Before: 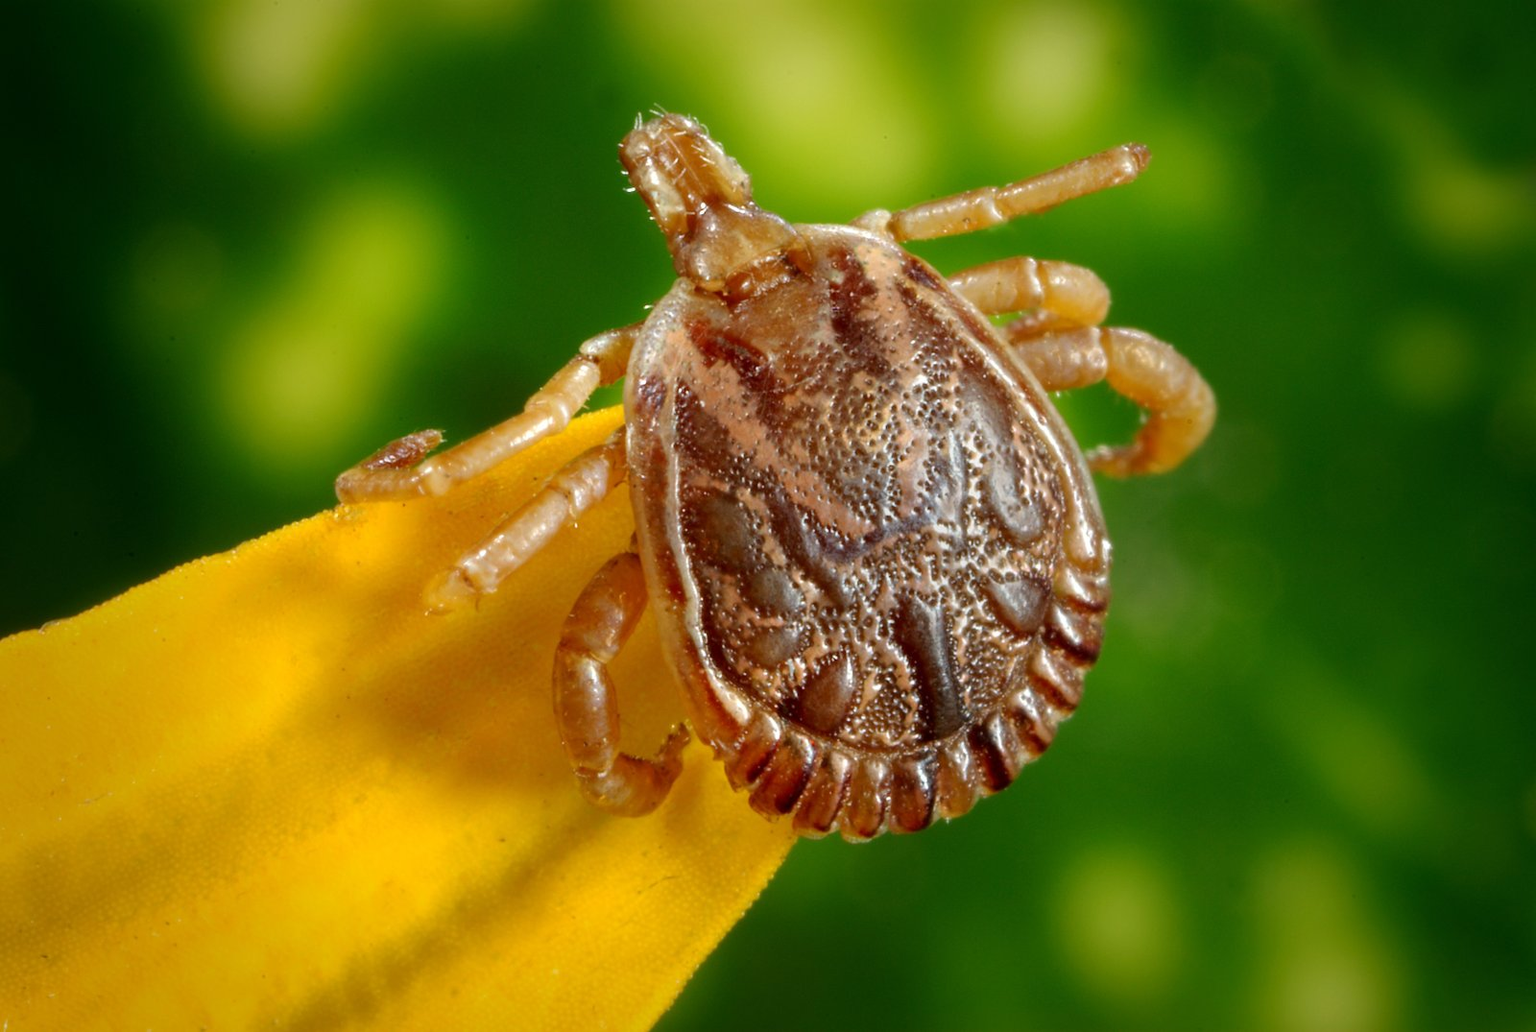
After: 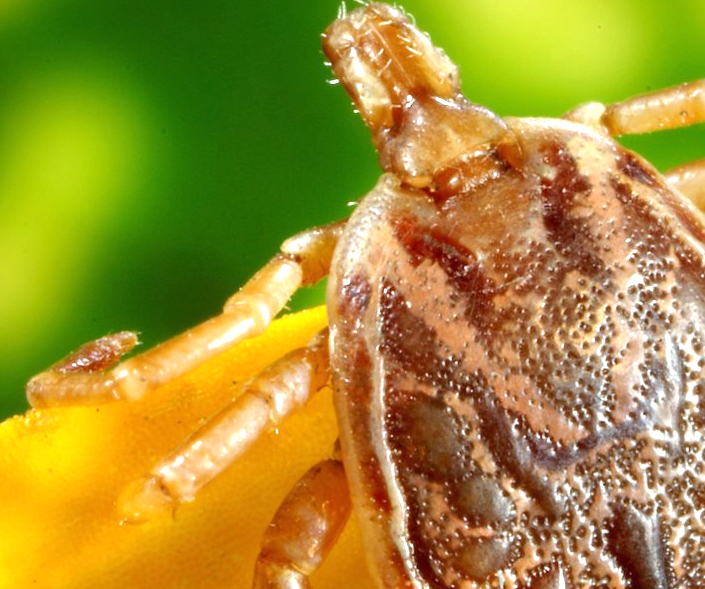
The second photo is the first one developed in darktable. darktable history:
exposure: black level correction 0, exposure 0.7 EV, compensate exposure bias true, compensate highlight preservation false
crop: left 20.248%, top 10.86%, right 35.675%, bottom 34.321%
